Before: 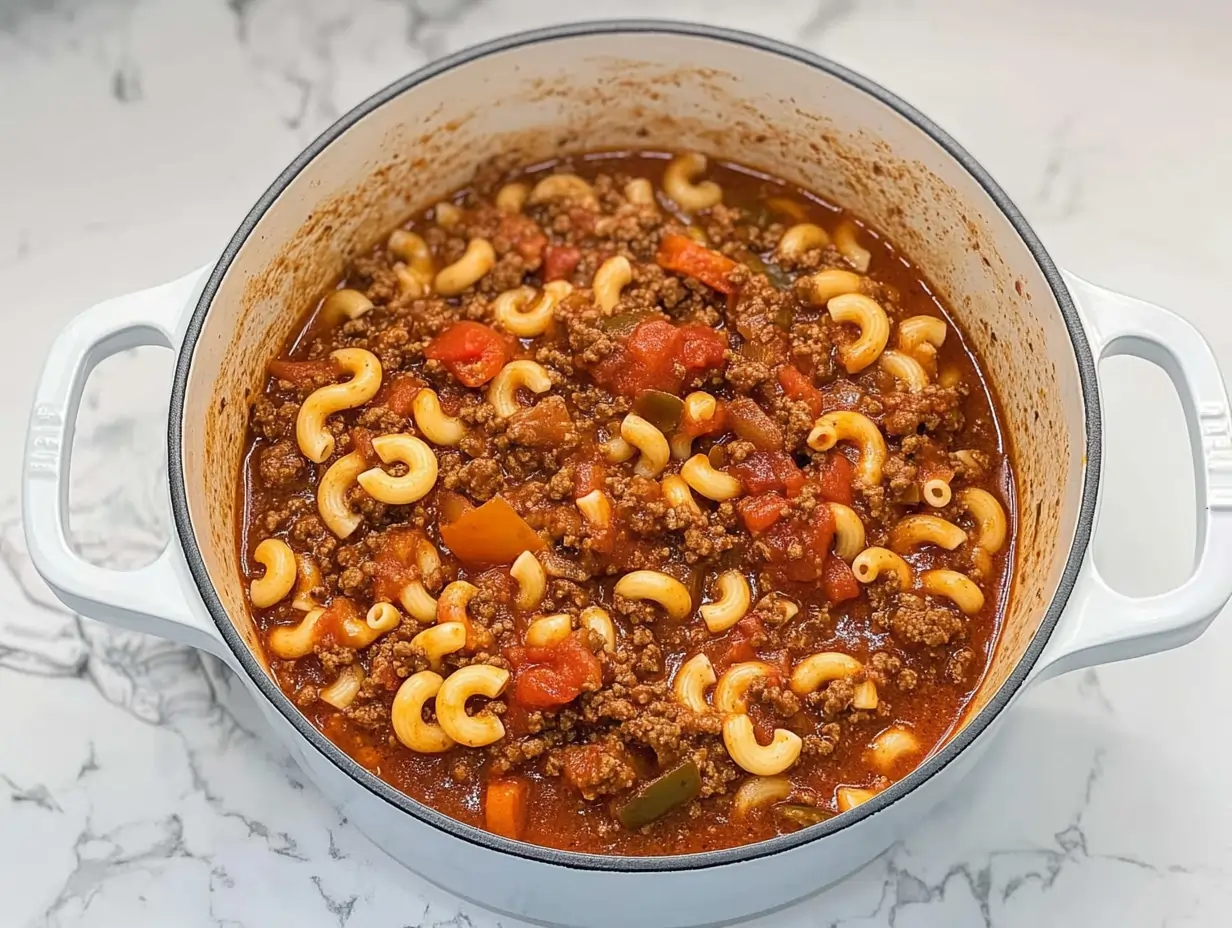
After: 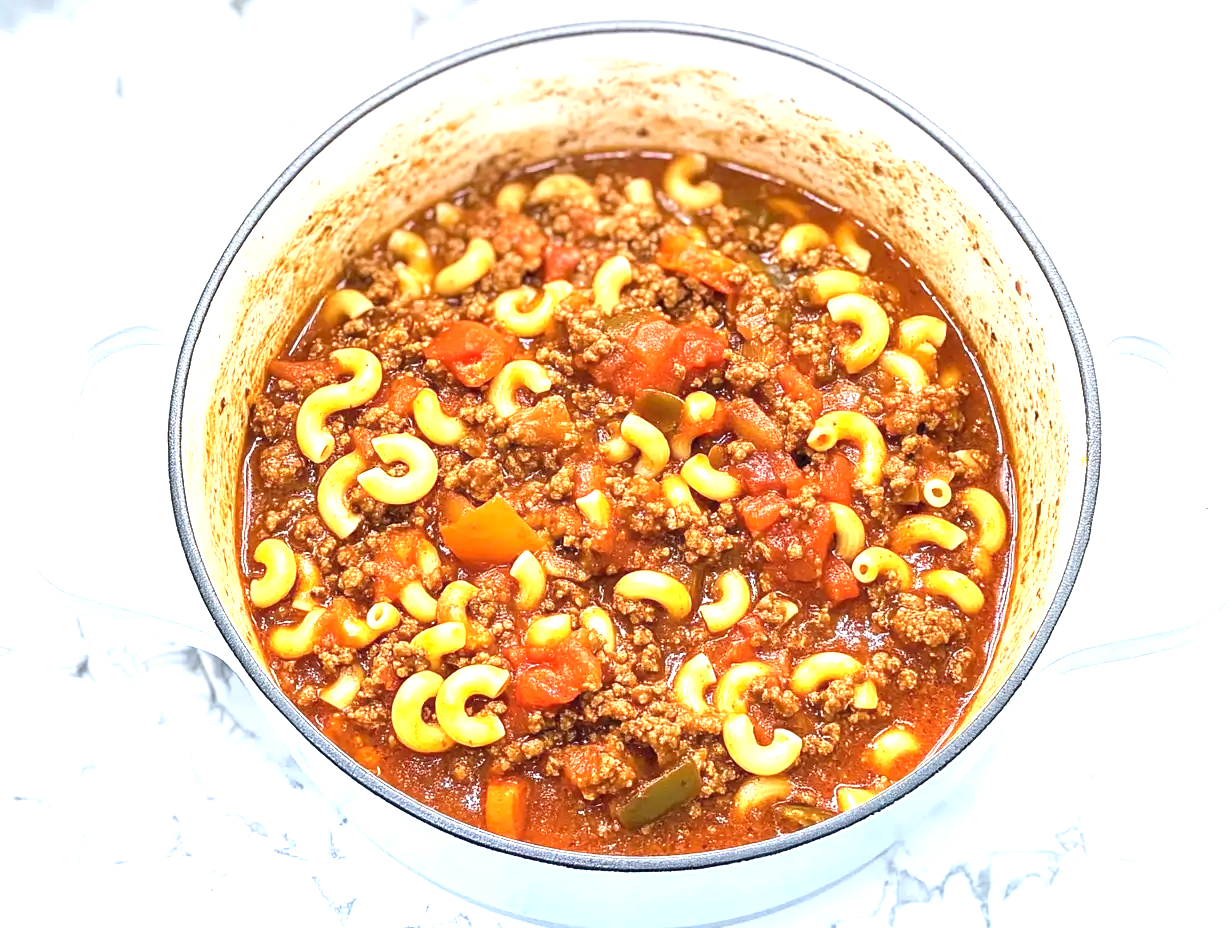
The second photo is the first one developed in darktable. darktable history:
white balance: red 0.954, blue 1.079
exposure: exposure 1.5 EV, compensate highlight preservation false
